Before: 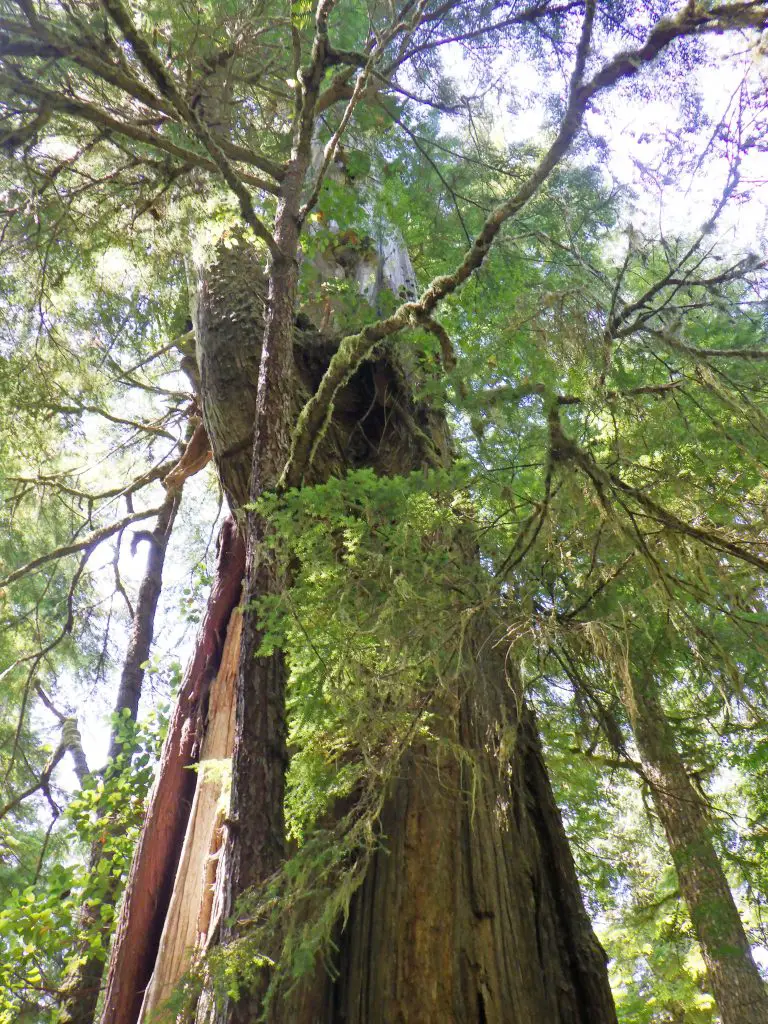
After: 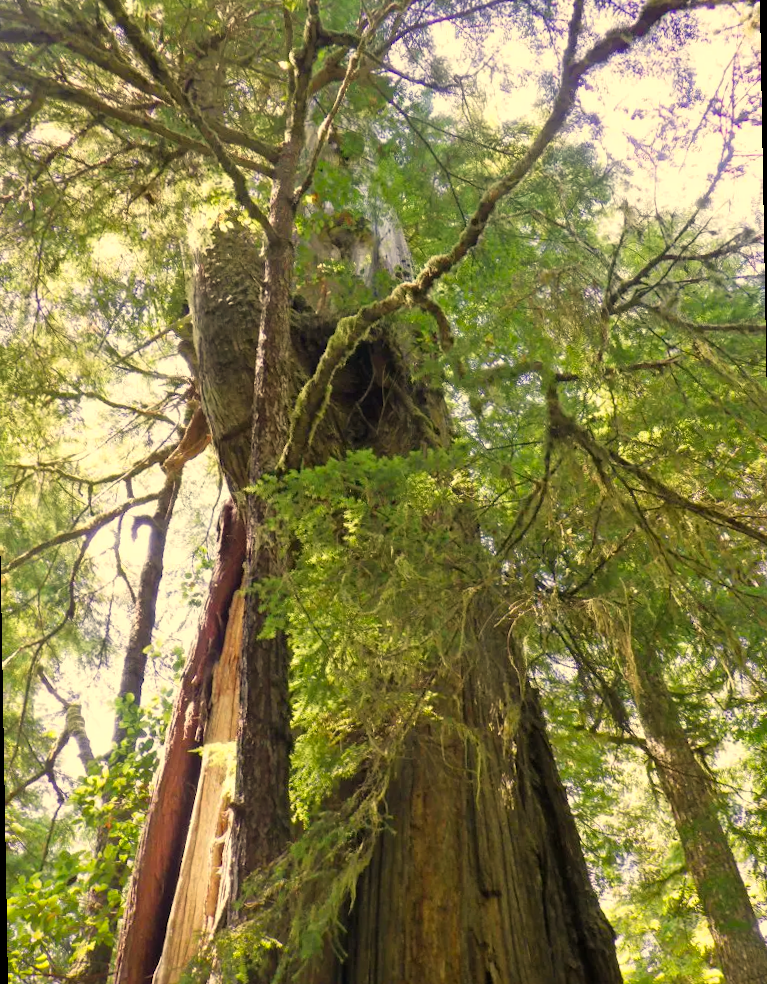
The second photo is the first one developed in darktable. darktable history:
white balance: red 1.045, blue 0.932
color correction: highlights a* 1.39, highlights b* 17.83
rotate and perspective: rotation -1°, crop left 0.011, crop right 0.989, crop top 0.025, crop bottom 0.975
